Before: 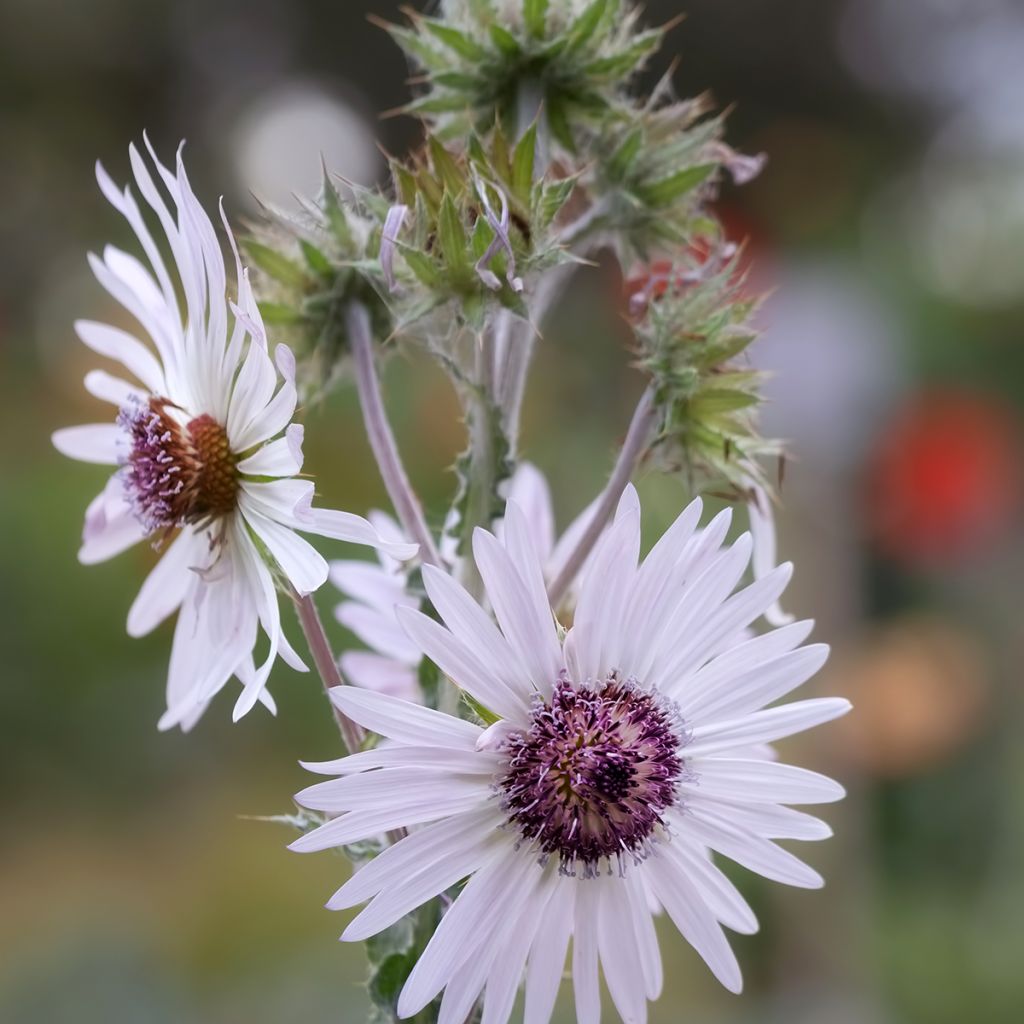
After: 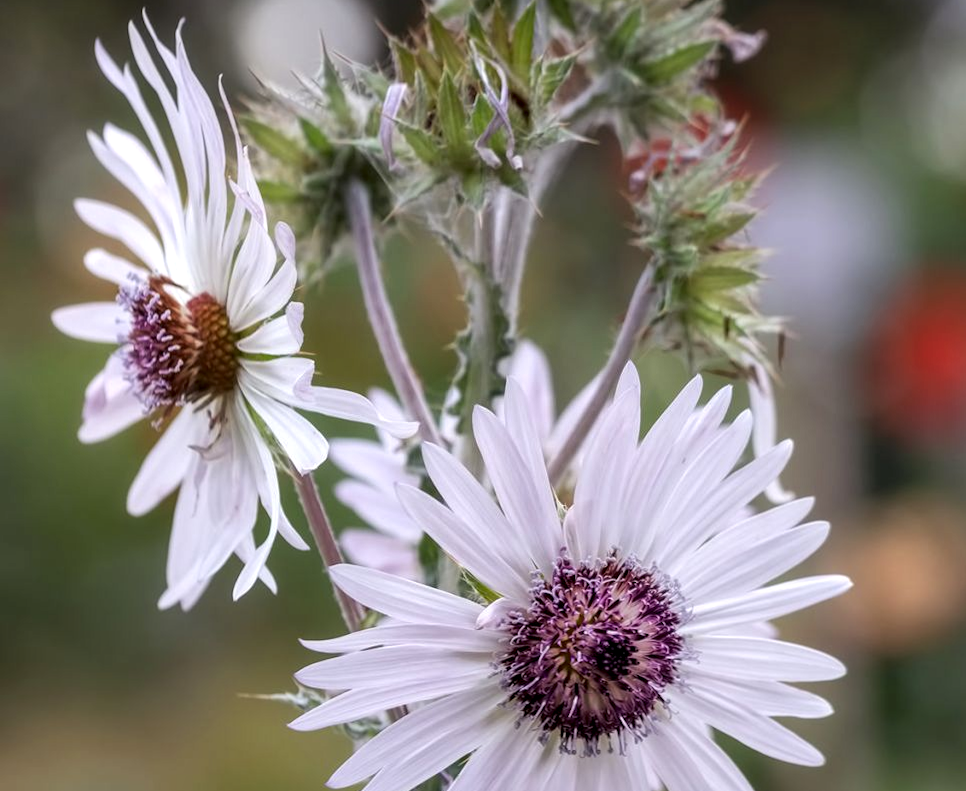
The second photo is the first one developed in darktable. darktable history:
crop and rotate: angle 0.086°, top 11.908%, right 5.508%, bottom 10.721%
tone equalizer: edges refinement/feathering 500, mask exposure compensation -1.57 EV, preserve details no
local contrast: detail 142%
